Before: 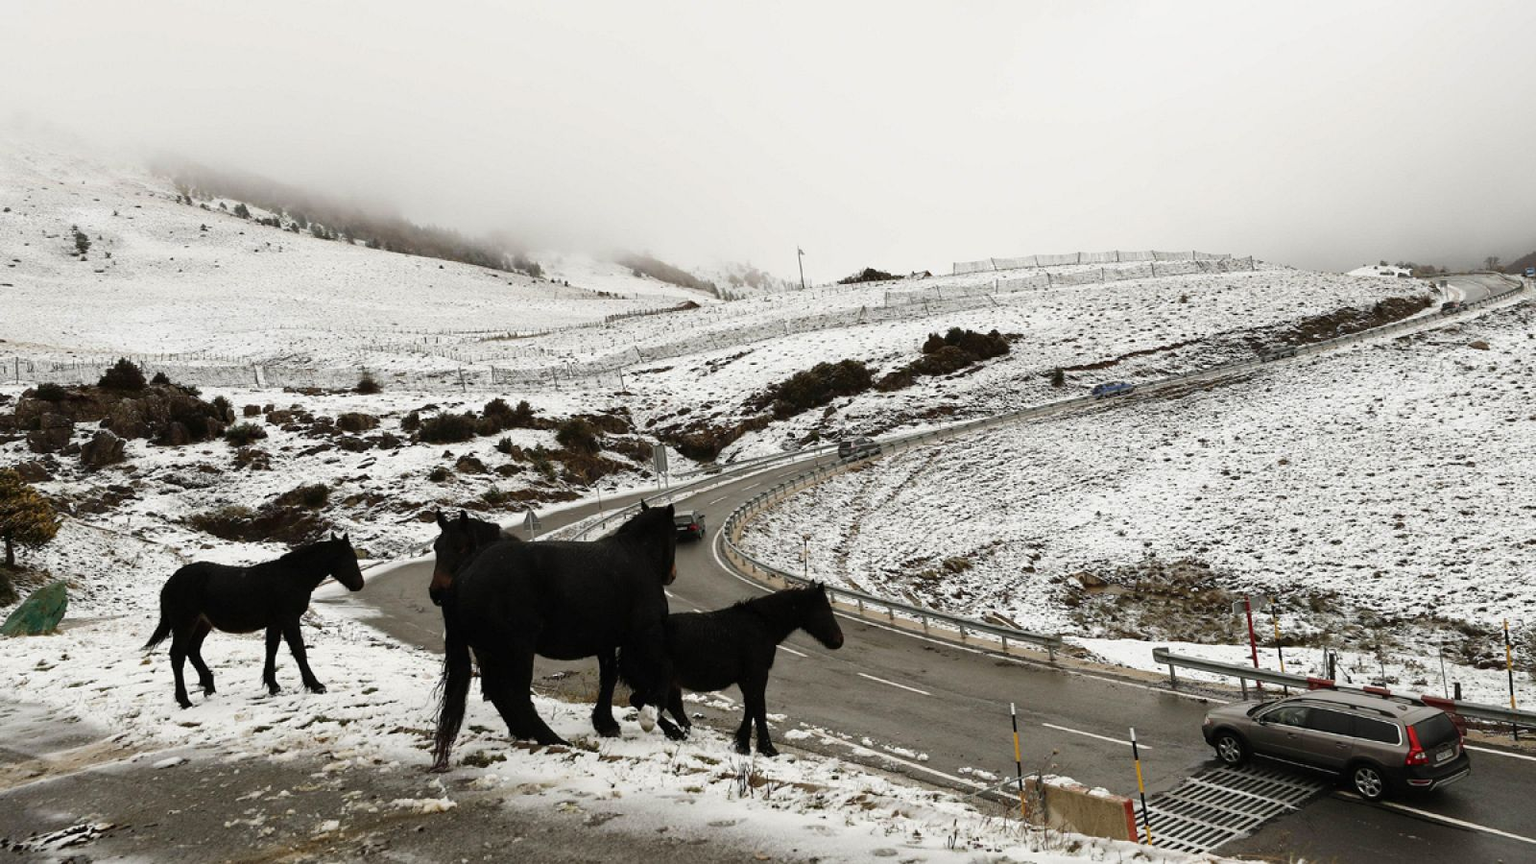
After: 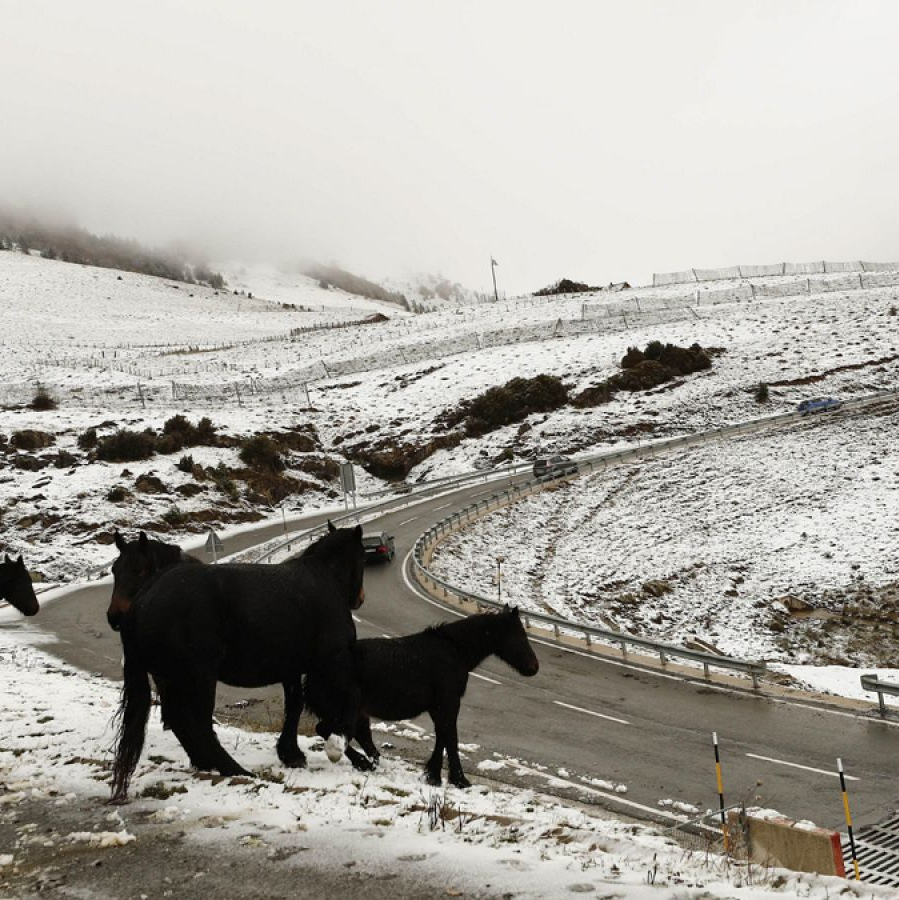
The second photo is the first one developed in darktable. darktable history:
crop: left 21.262%, right 22.494%
